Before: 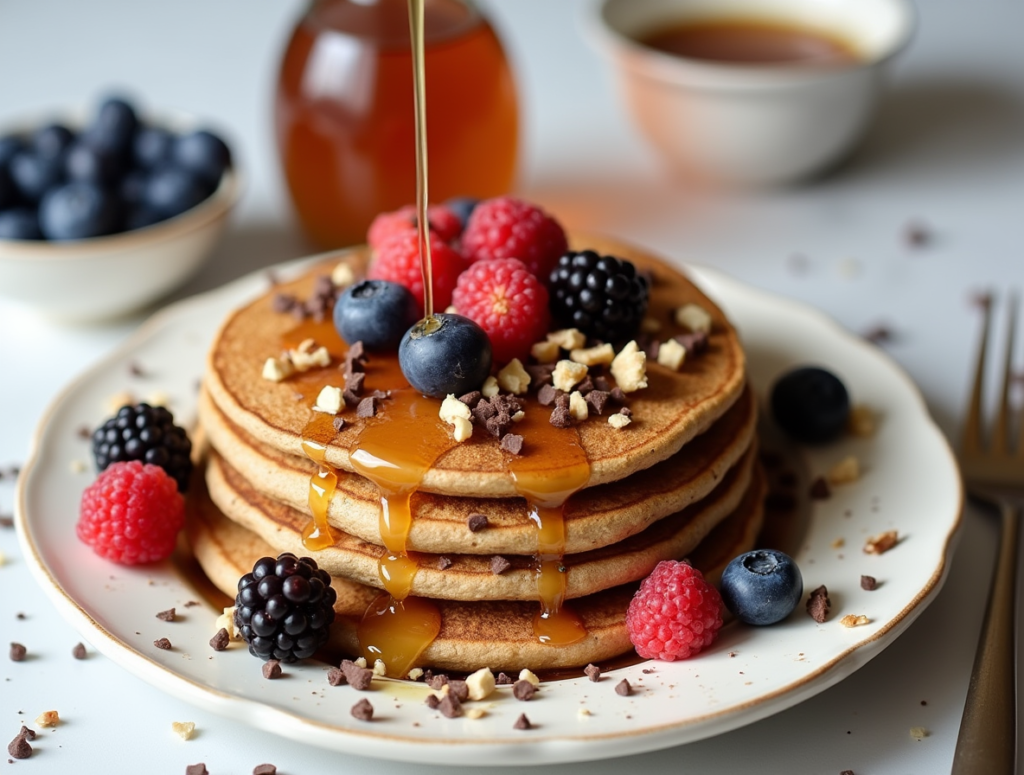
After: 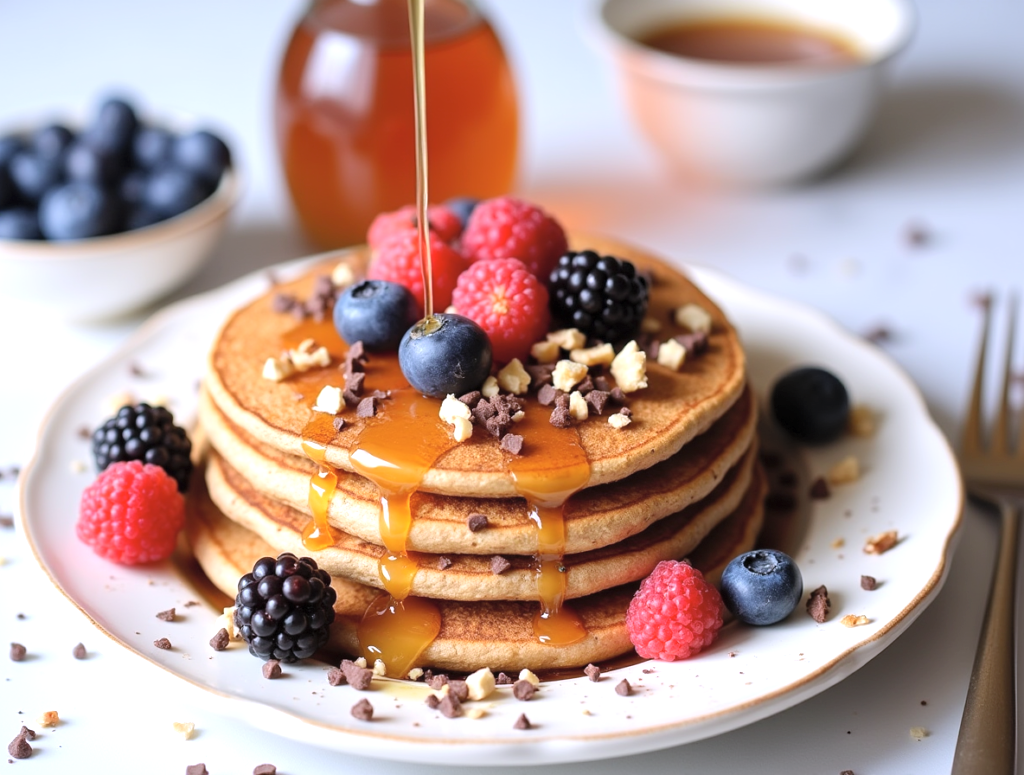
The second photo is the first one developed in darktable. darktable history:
exposure: exposure 0.376 EV, compensate highlight preservation false
contrast brightness saturation: brightness 0.13
white balance: red 1.004, blue 1.096
